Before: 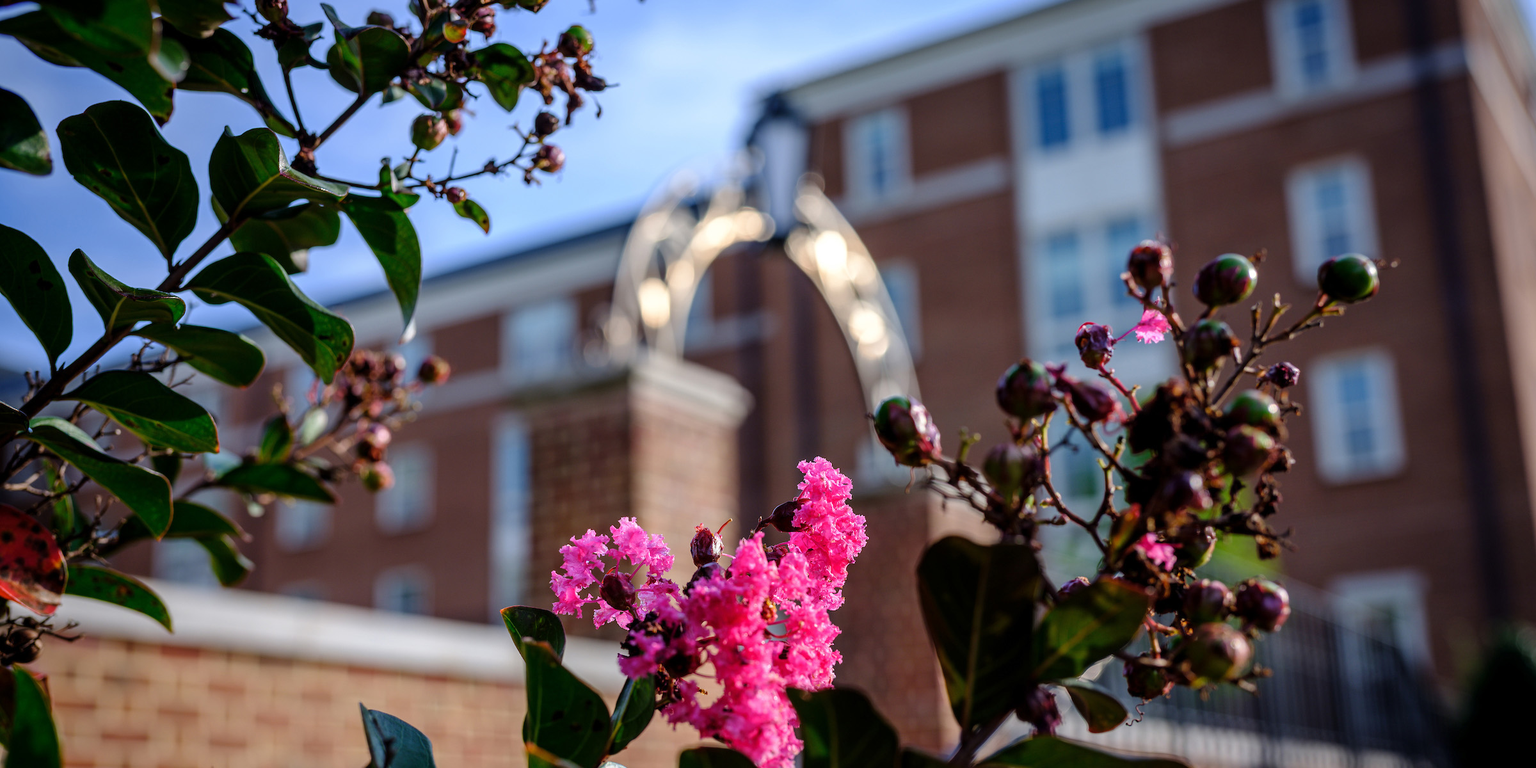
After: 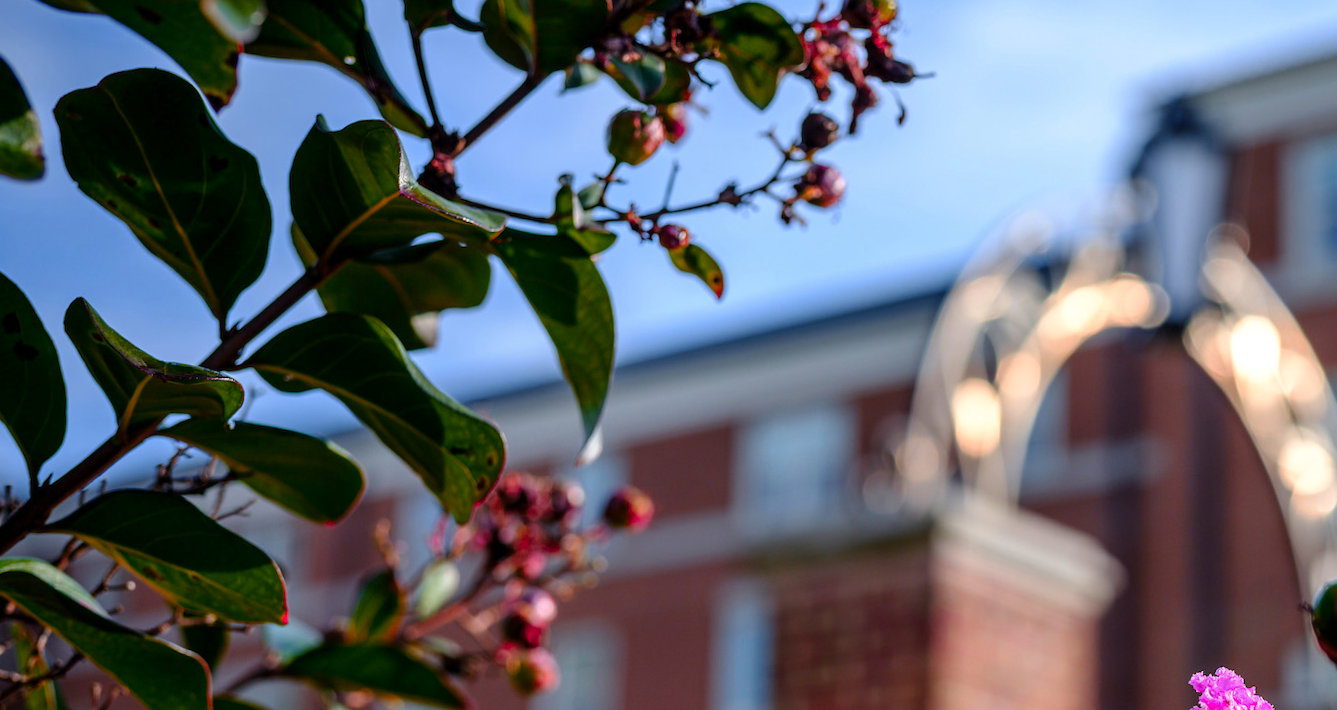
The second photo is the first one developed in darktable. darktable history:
rotate and perspective: rotation 2.27°, automatic cropping off
color zones: curves: ch1 [(0.24, 0.634) (0.75, 0.5)]; ch2 [(0.253, 0.437) (0.745, 0.491)], mix 102.12%
crop and rotate: left 3.047%, top 7.509%, right 42.236%, bottom 37.598%
